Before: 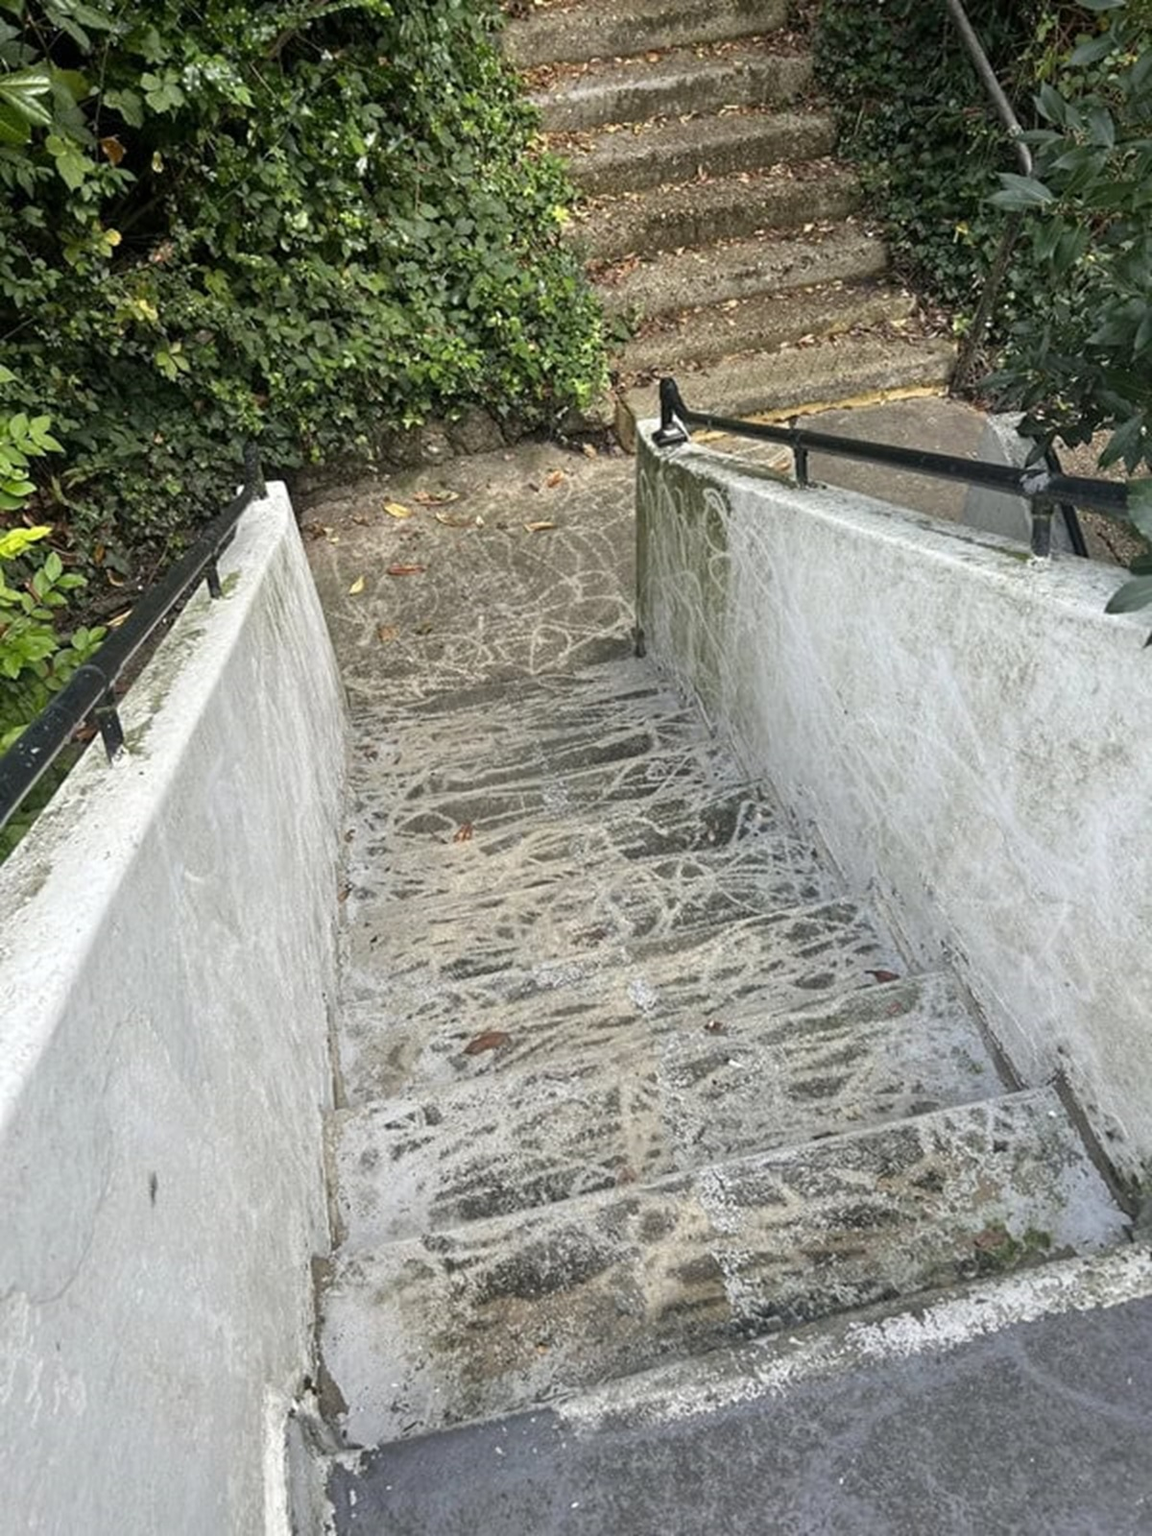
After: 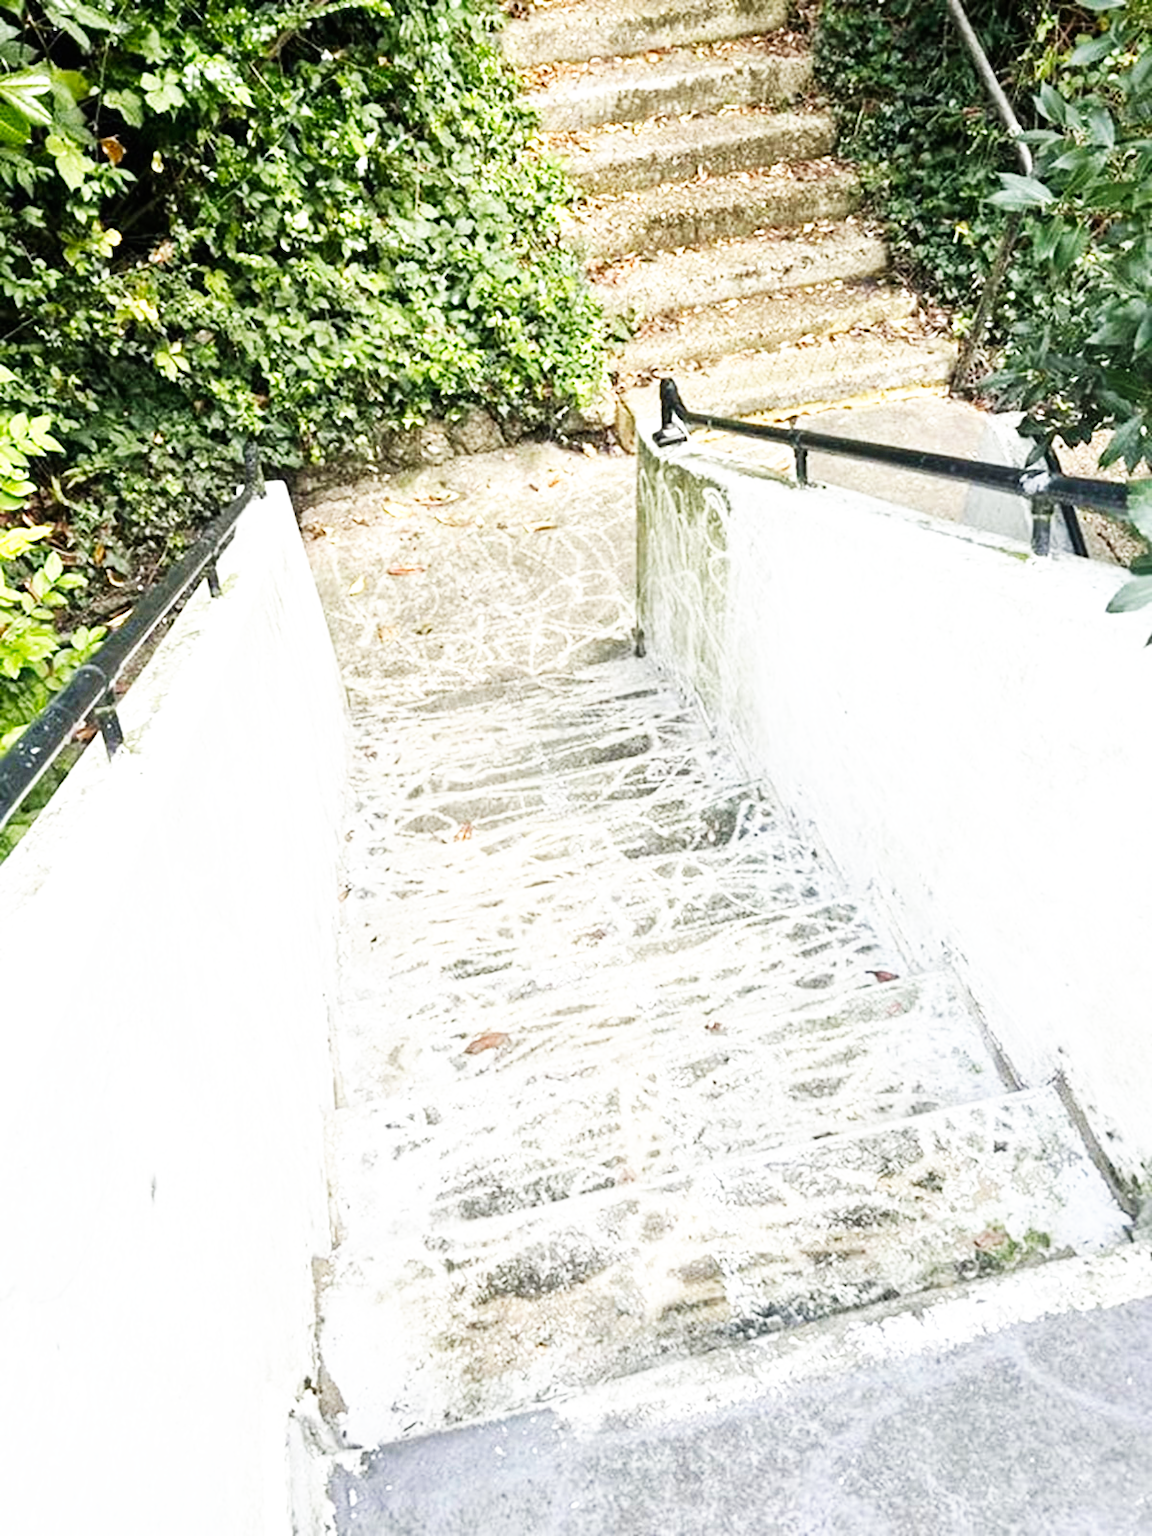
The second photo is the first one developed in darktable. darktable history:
exposure: exposure 0.747 EV, compensate highlight preservation false
base curve: curves: ch0 [(0, 0) (0.007, 0.004) (0.027, 0.03) (0.046, 0.07) (0.207, 0.54) (0.442, 0.872) (0.673, 0.972) (1, 1)], preserve colors none
